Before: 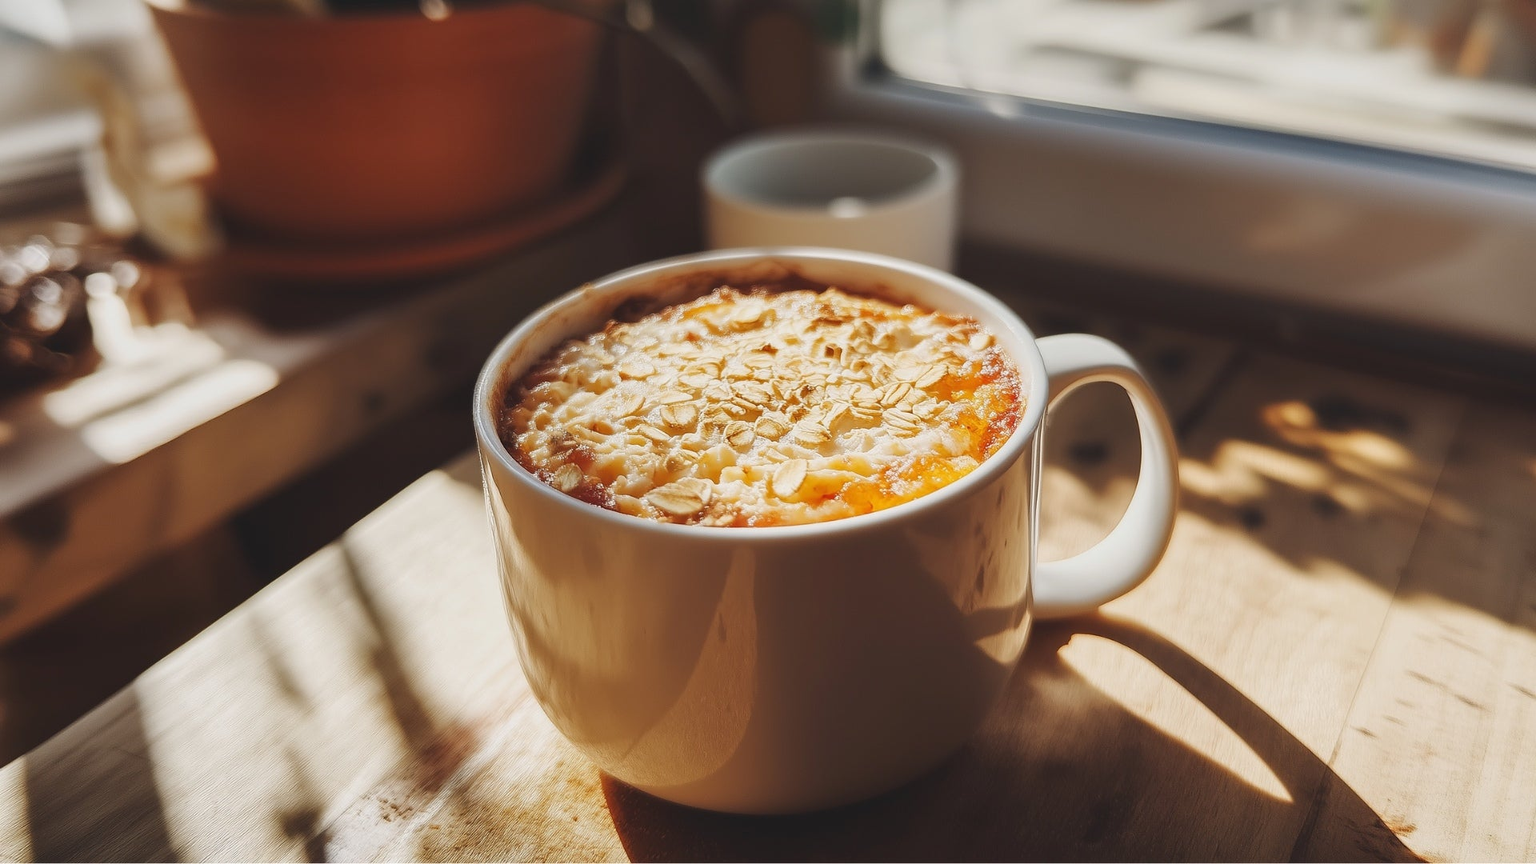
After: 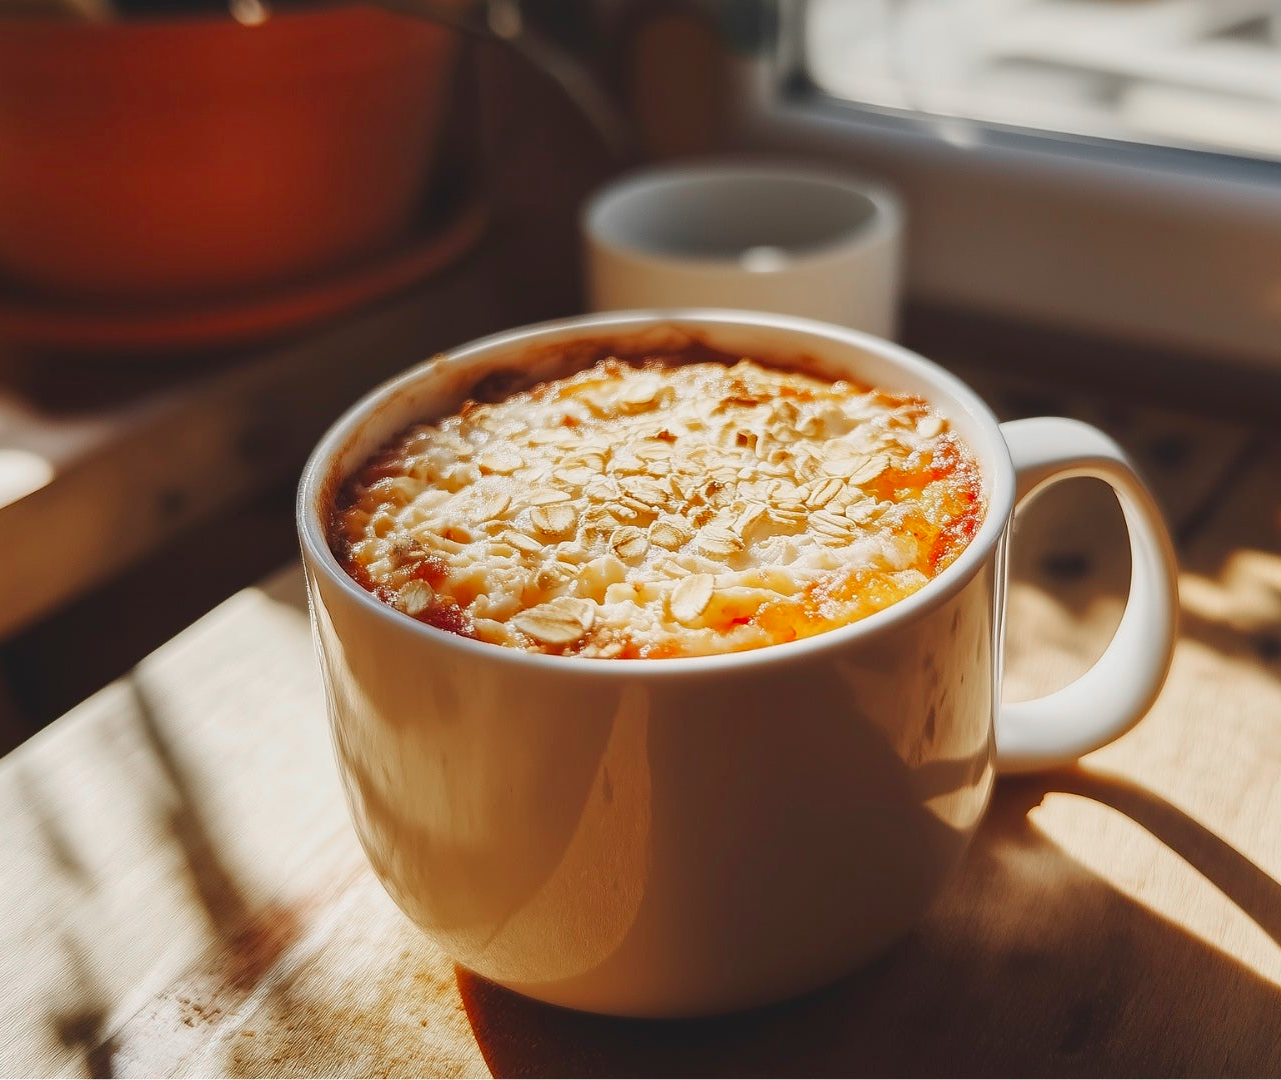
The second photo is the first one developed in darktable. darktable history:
crop: left 15.393%, right 17.884%
color zones: curves: ch1 [(0, 0.679) (0.143, 0.647) (0.286, 0.261) (0.378, -0.011) (0.571, 0.396) (0.714, 0.399) (0.857, 0.406) (1, 0.679)]
exposure: black level correction 0.001, exposure 0.017 EV, compensate highlight preservation false
